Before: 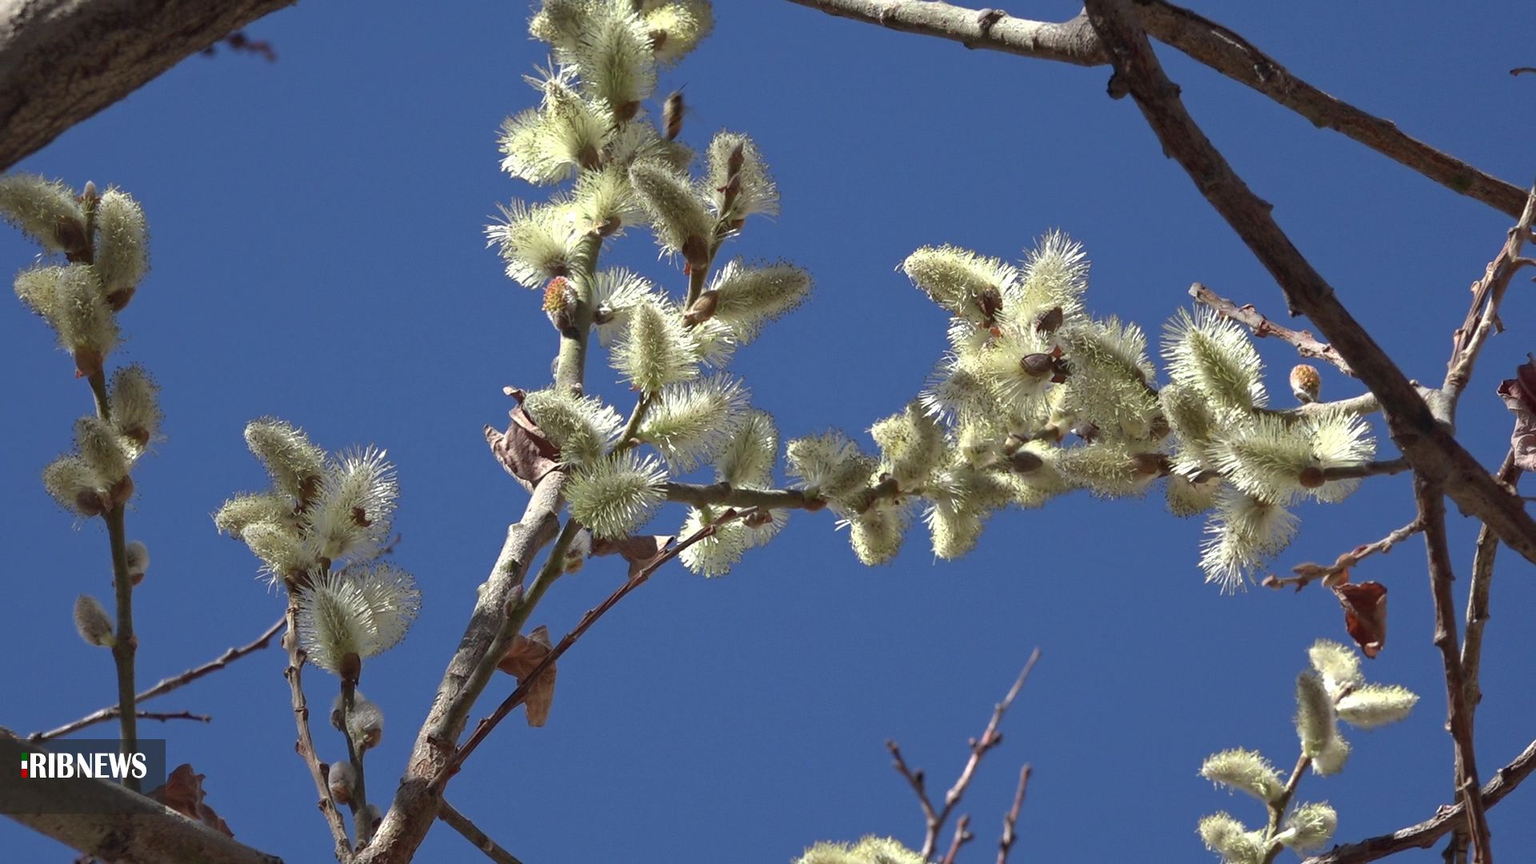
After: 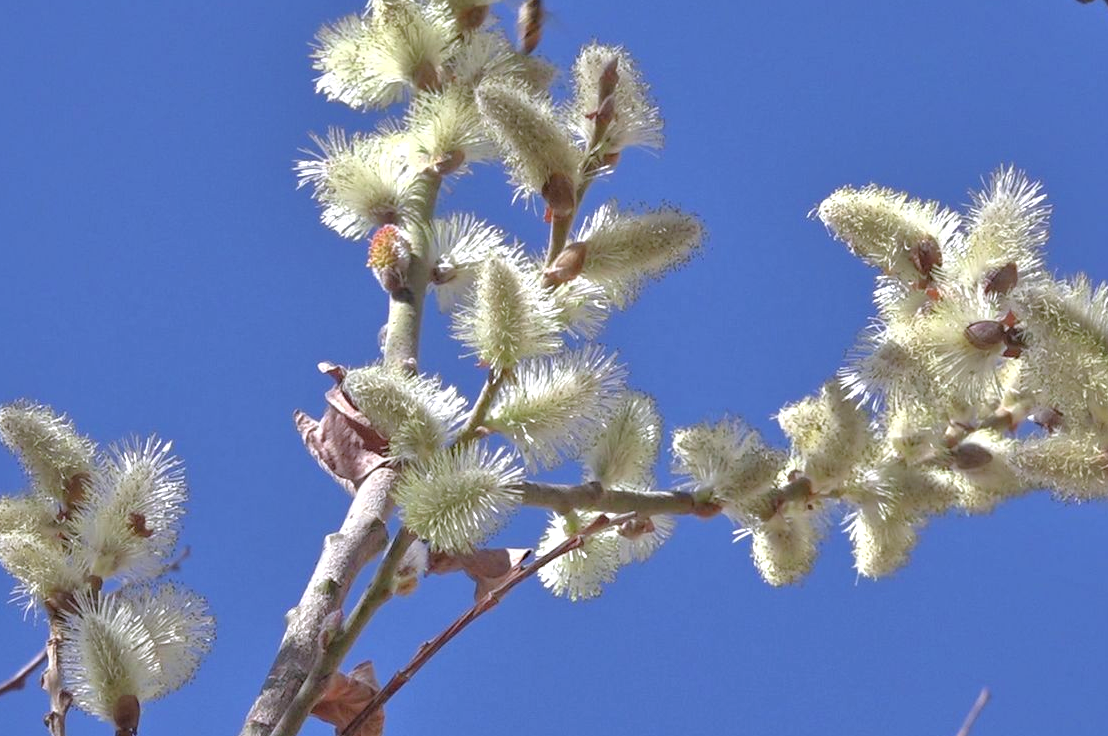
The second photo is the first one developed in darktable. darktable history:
white balance: red 1.004, blue 1.096
crop: left 16.202%, top 11.208%, right 26.045%, bottom 20.557%
tone equalizer: -7 EV 0.15 EV, -6 EV 0.6 EV, -5 EV 1.15 EV, -4 EV 1.33 EV, -3 EV 1.15 EV, -2 EV 0.6 EV, -1 EV 0.15 EV, mask exposure compensation -0.5 EV
